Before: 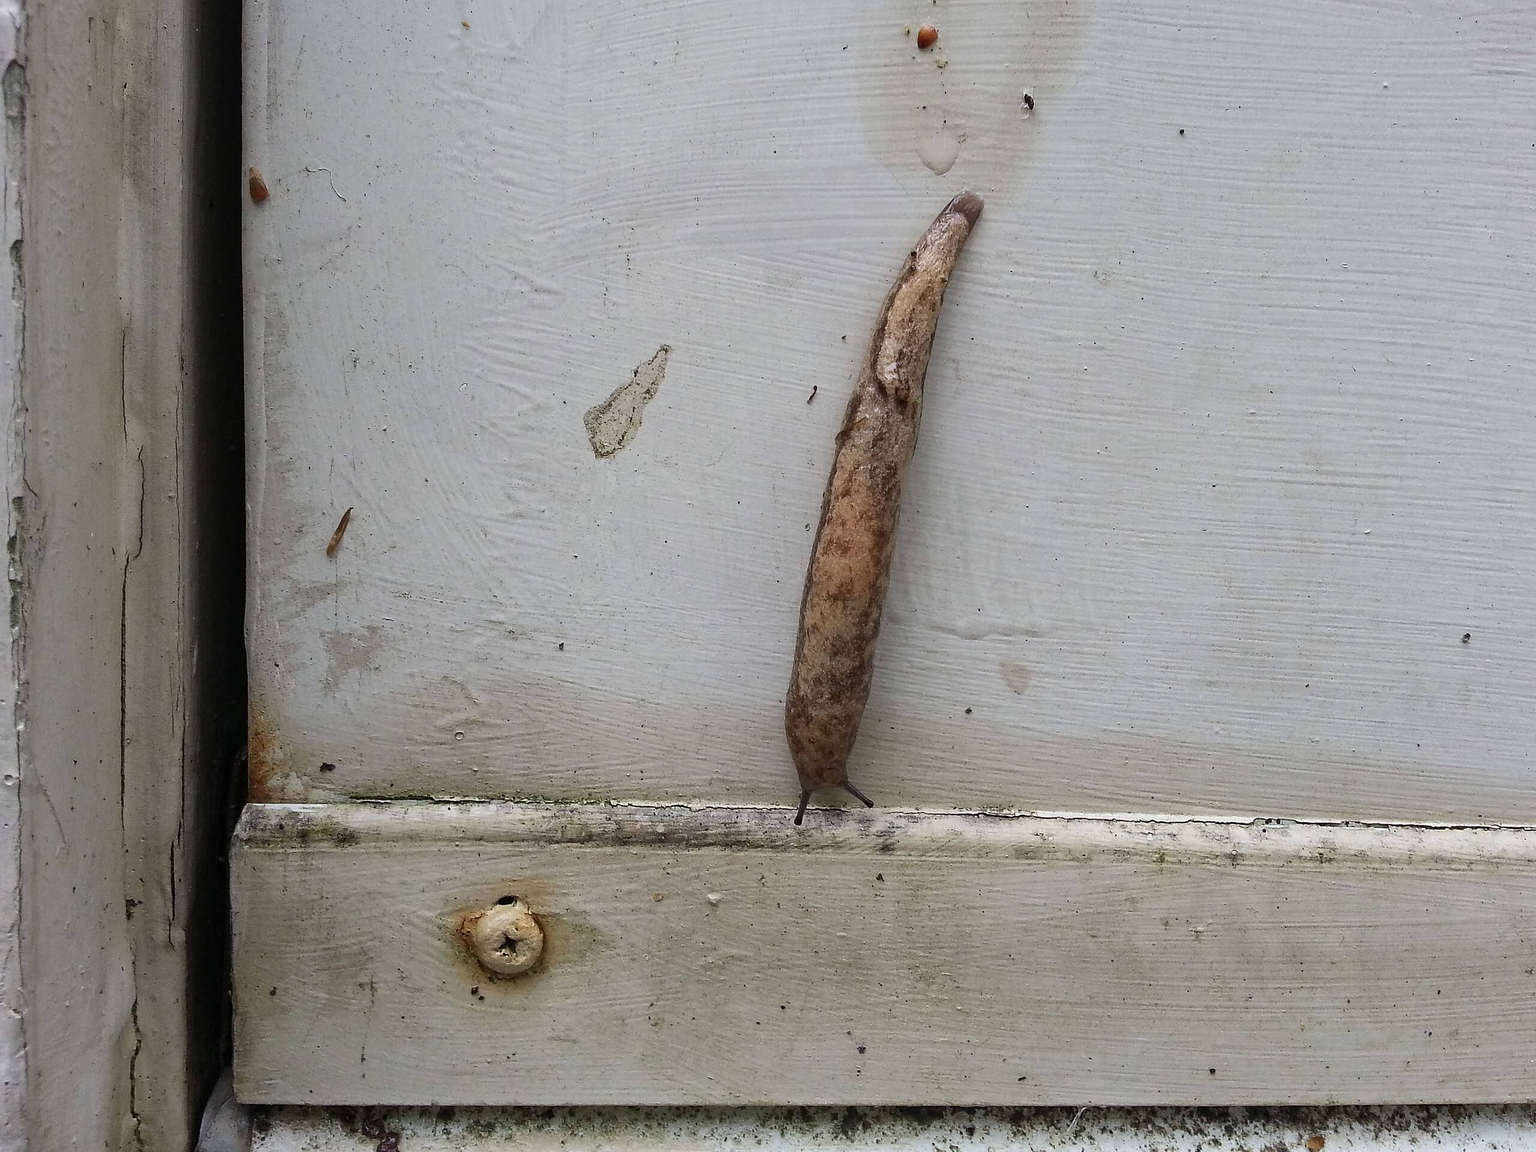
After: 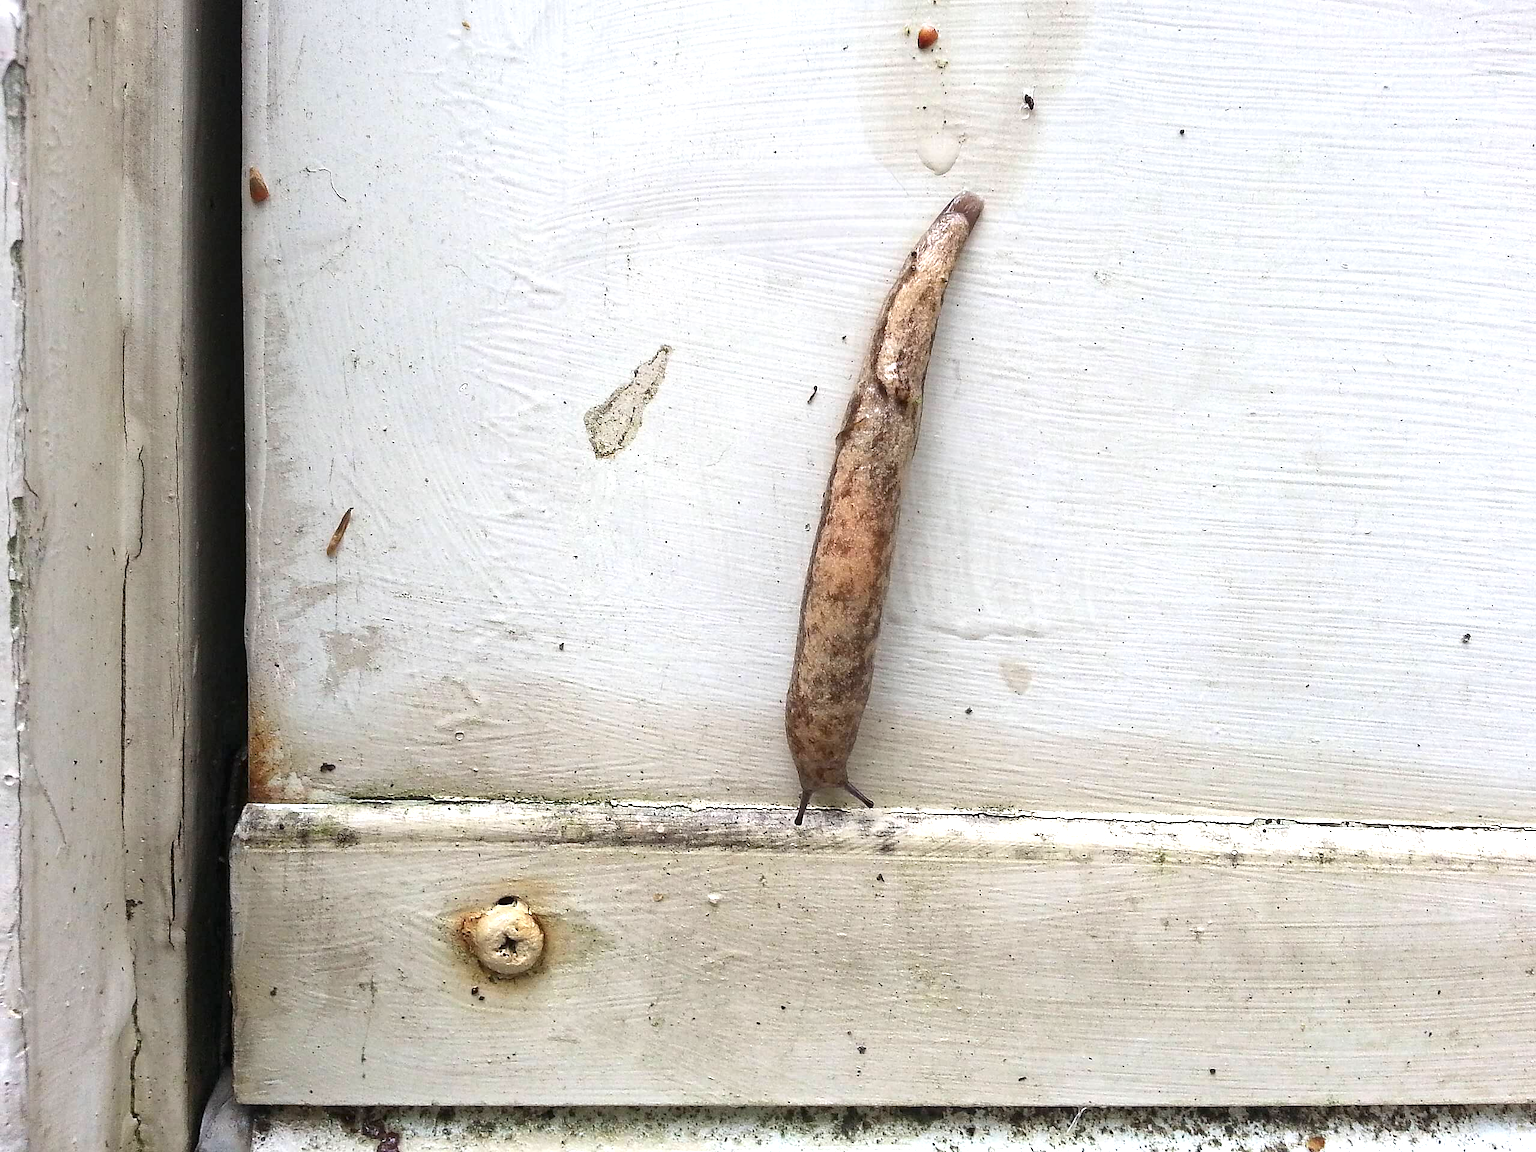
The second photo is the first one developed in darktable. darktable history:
exposure: black level correction 0, exposure 1.1 EV, compensate highlight preservation false
